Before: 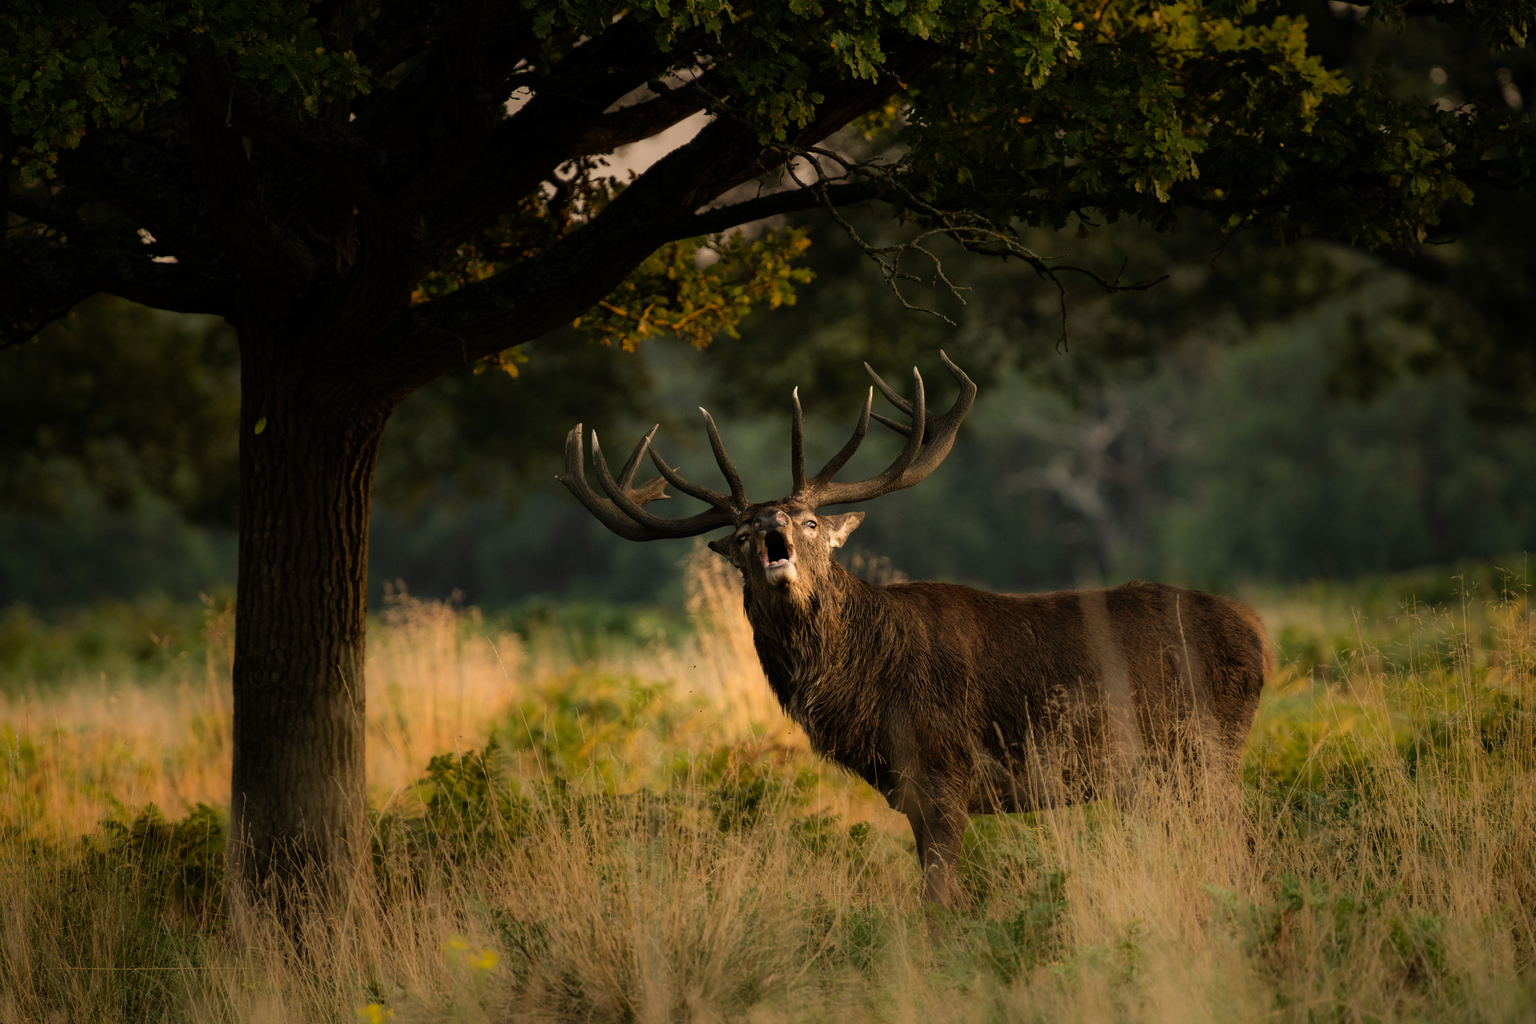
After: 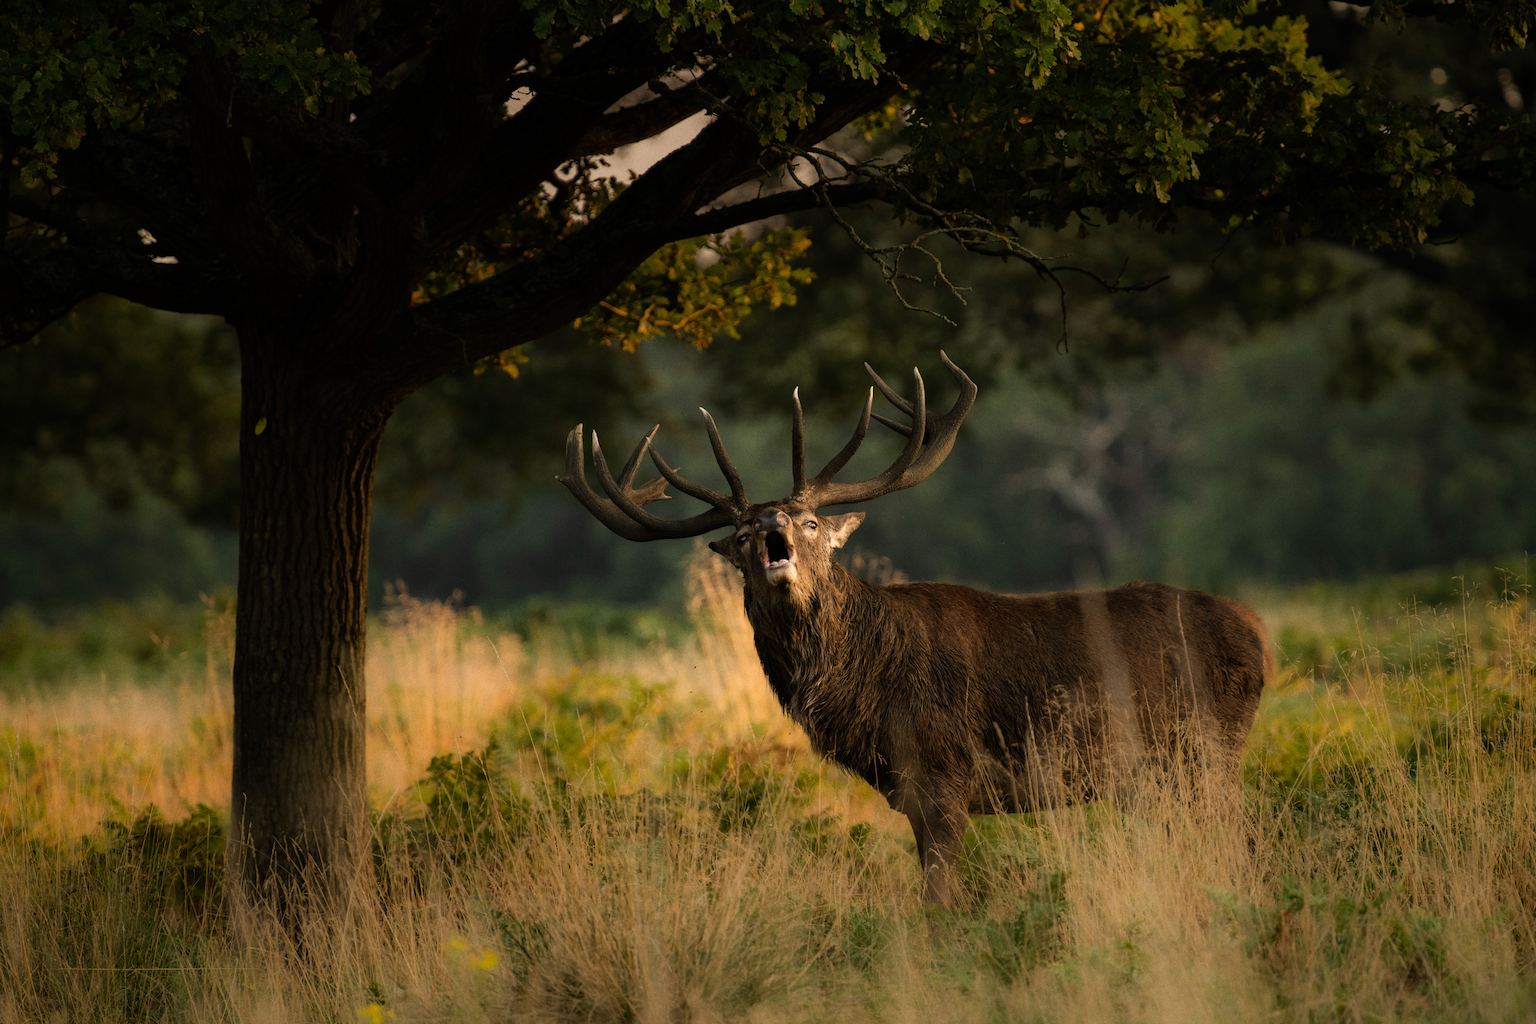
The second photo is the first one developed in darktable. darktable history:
sharpen: amount 0.2
grain: coarseness 0.09 ISO
